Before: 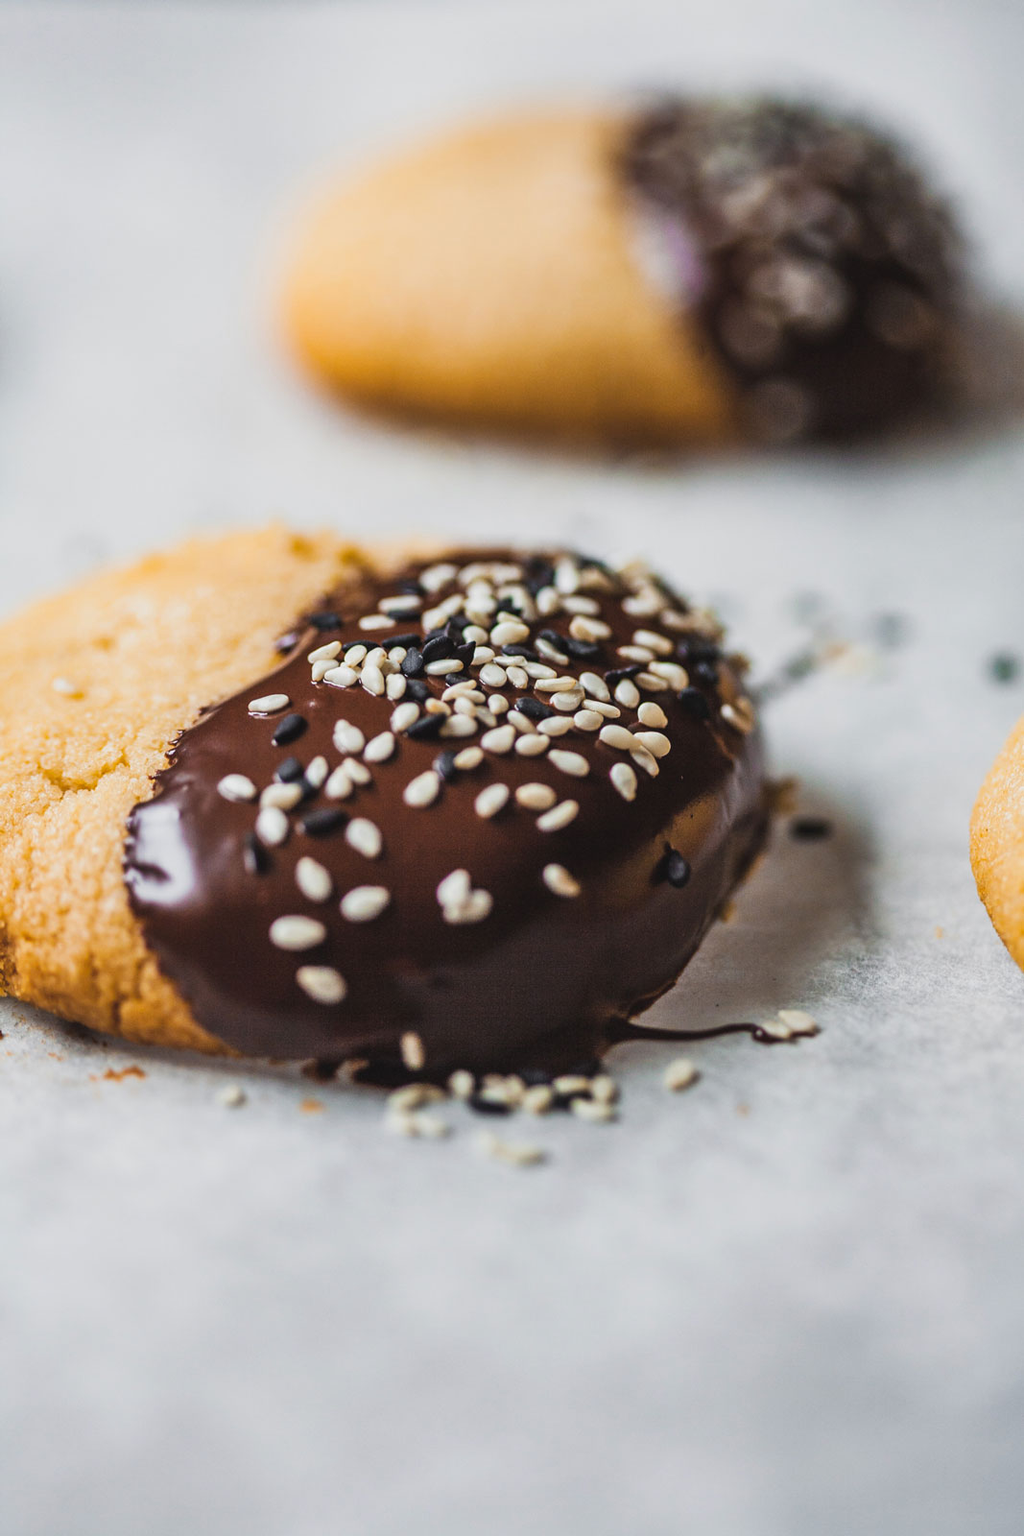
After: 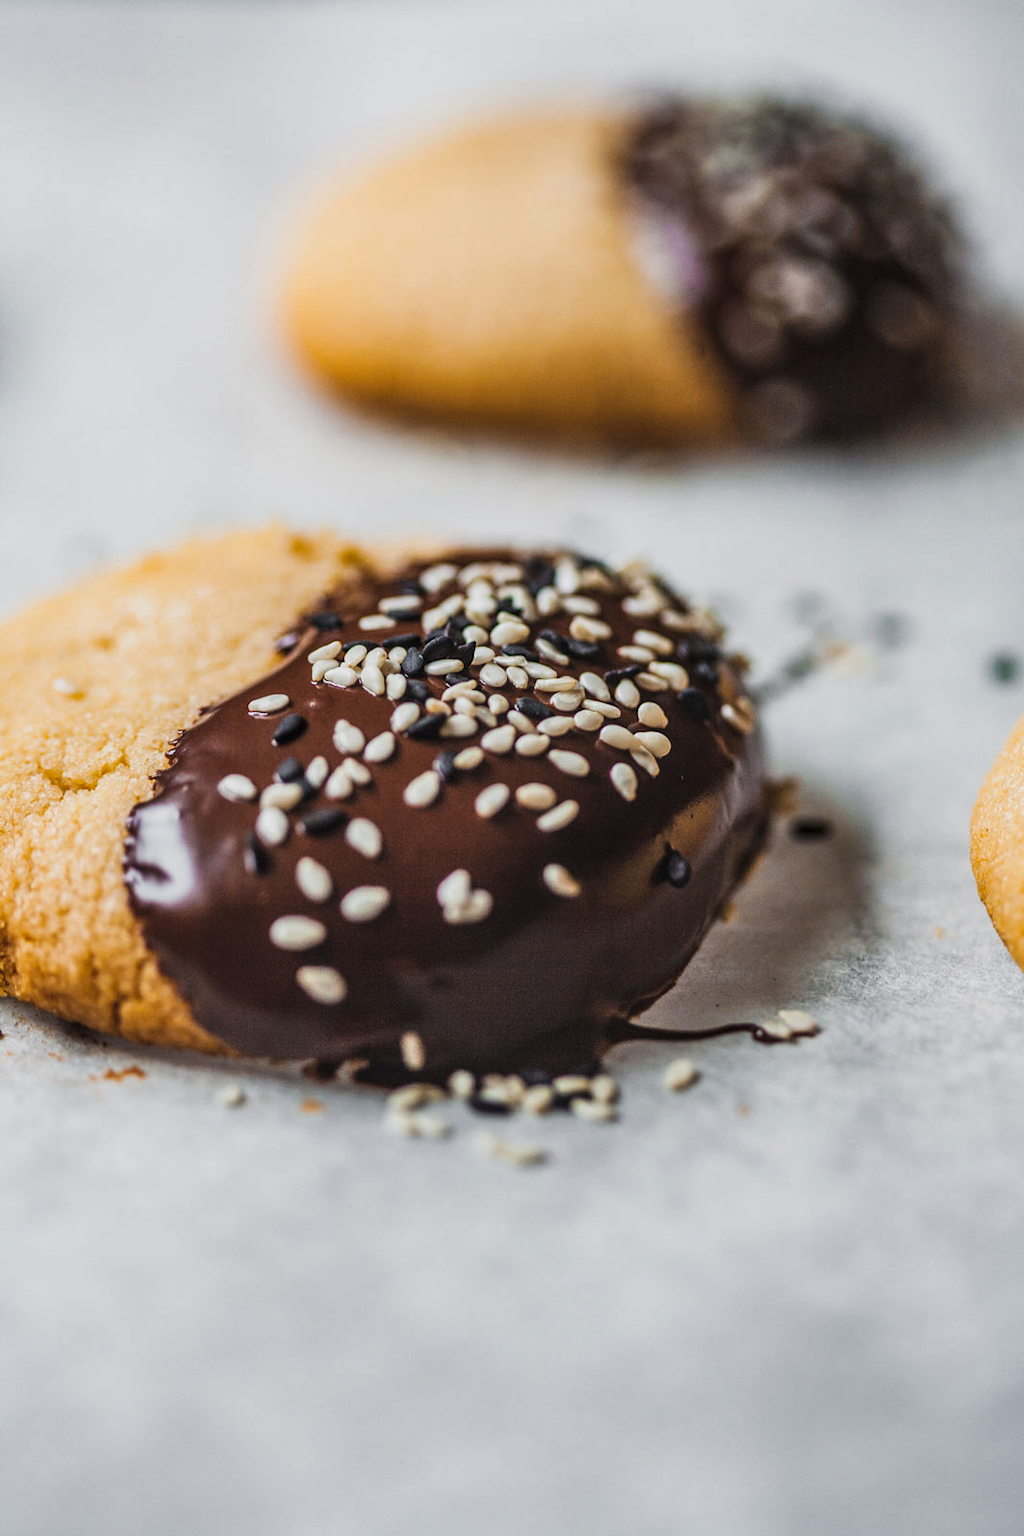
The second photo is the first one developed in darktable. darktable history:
exposure: exposure -0.041 EV, compensate highlight preservation false
local contrast: on, module defaults
